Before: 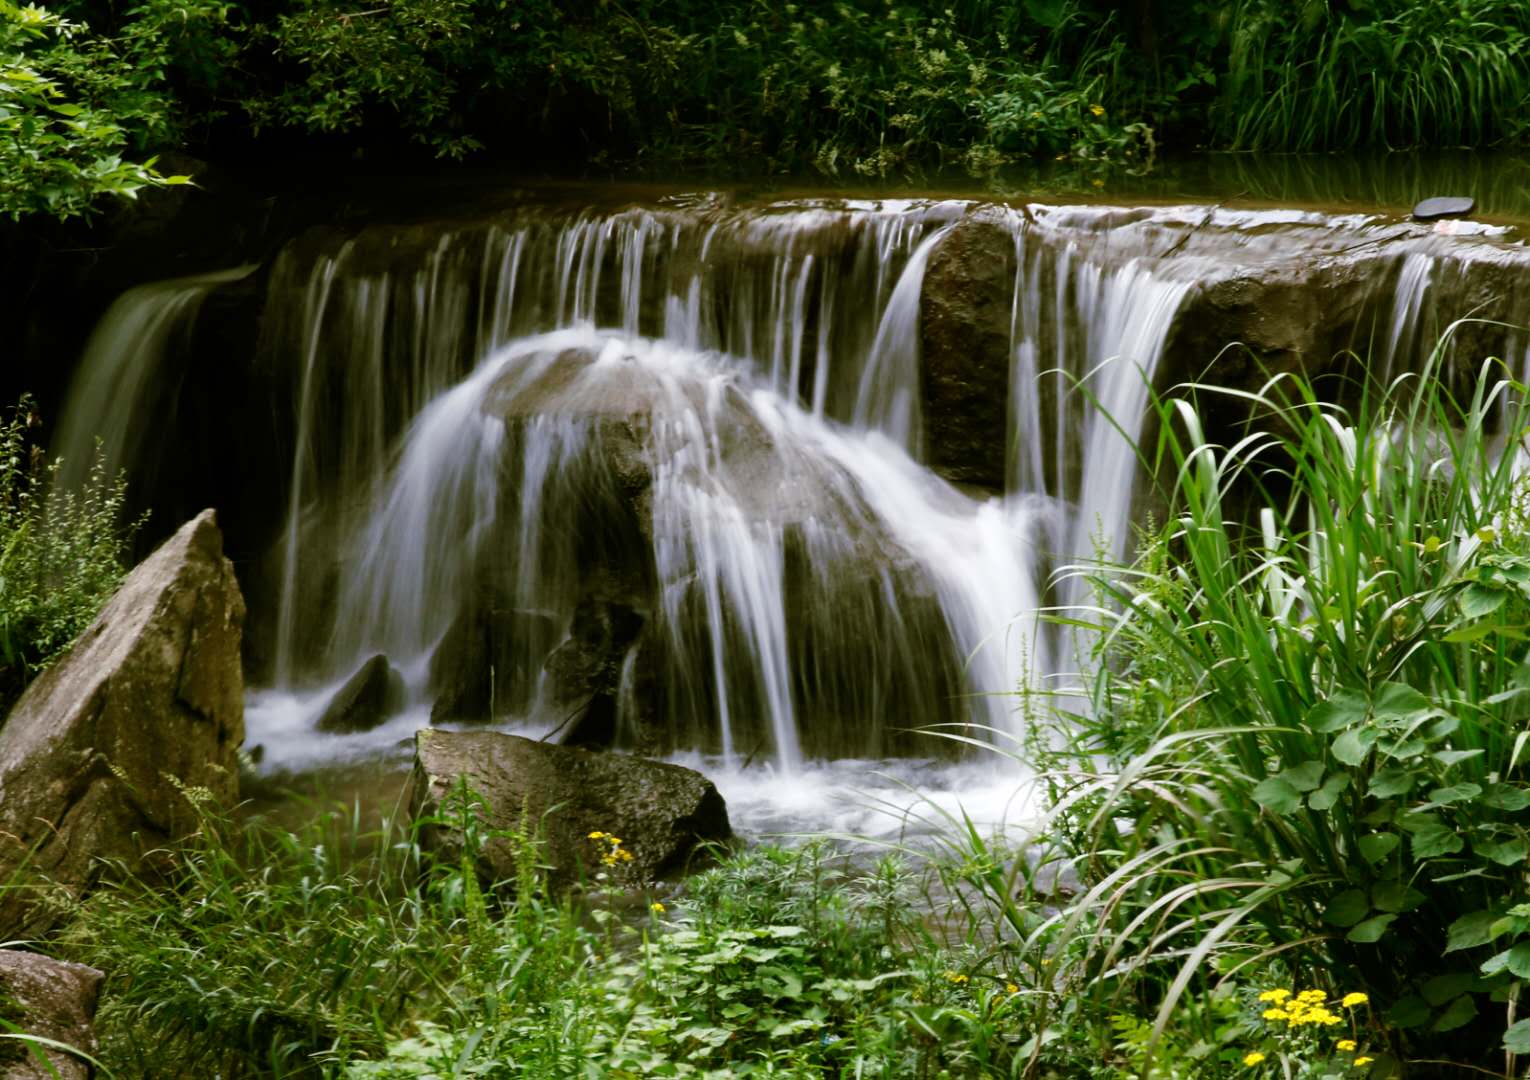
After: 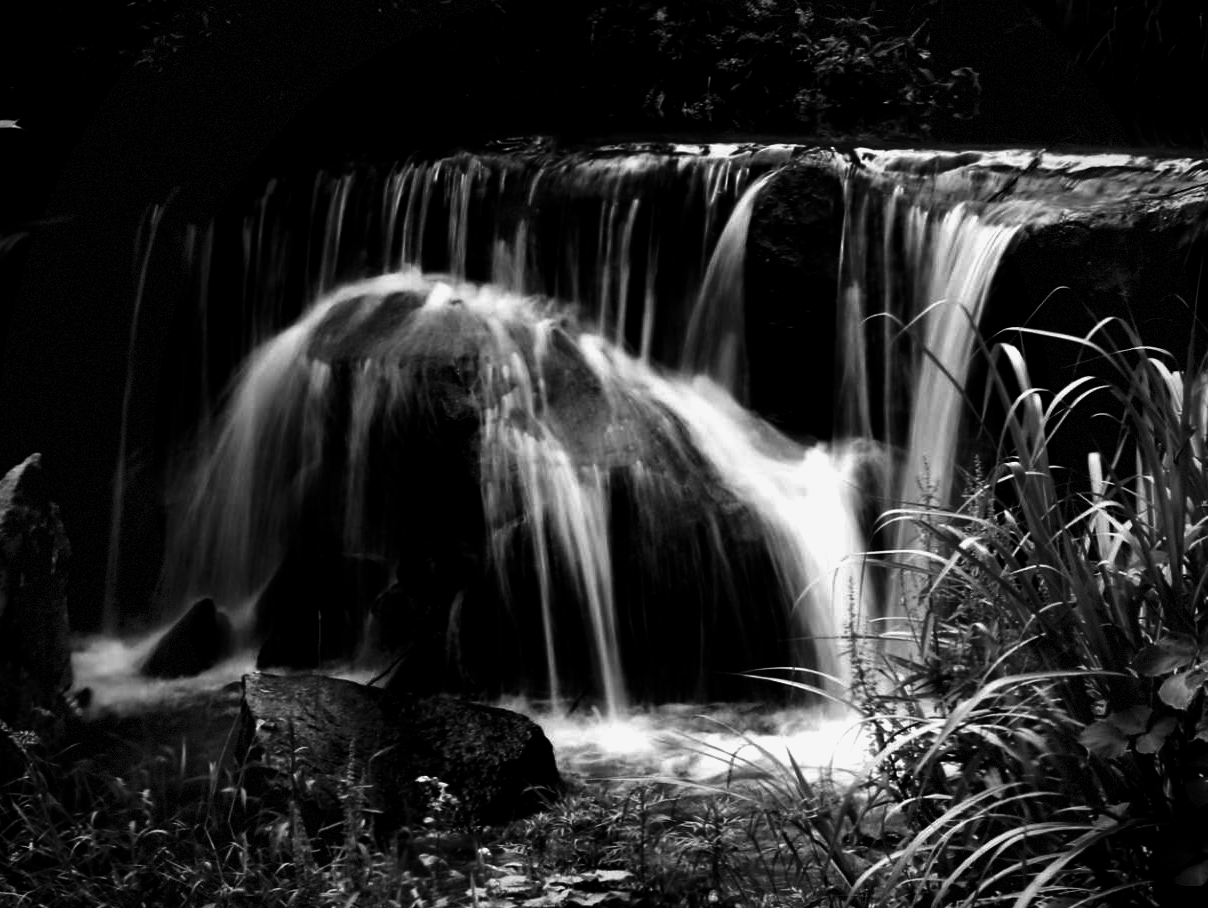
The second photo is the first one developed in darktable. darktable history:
vignetting: fall-off start 76.92%, fall-off radius 26.55%, brightness -0.192, saturation -0.288, width/height ratio 0.973, dithering 8-bit output
crop: left 11.336%, top 5.212%, right 9.575%, bottom 10.632%
color balance rgb: shadows lift › luminance -10.361%, power › hue 60.81°, linear chroma grading › global chroma 9.937%, perceptual saturation grading › global saturation 25.583%, global vibrance 9.664%
filmic rgb: black relative exposure -8.19 EV, white relative exposure 2.2 EV, target white luminance 99.999%, hardness 7.2, latitude 74.41%, contrast 1.321, highlights saturation mix -2.24%, shadows ↔ highlights balance 30.75%, color science v5 (2021), iterations of high-quality reconstruction 10, contrast in shadows safe, contrast in highlights safe
contrast brightness saturation: contrast -0.028, brightness -0.578, saturation -1
